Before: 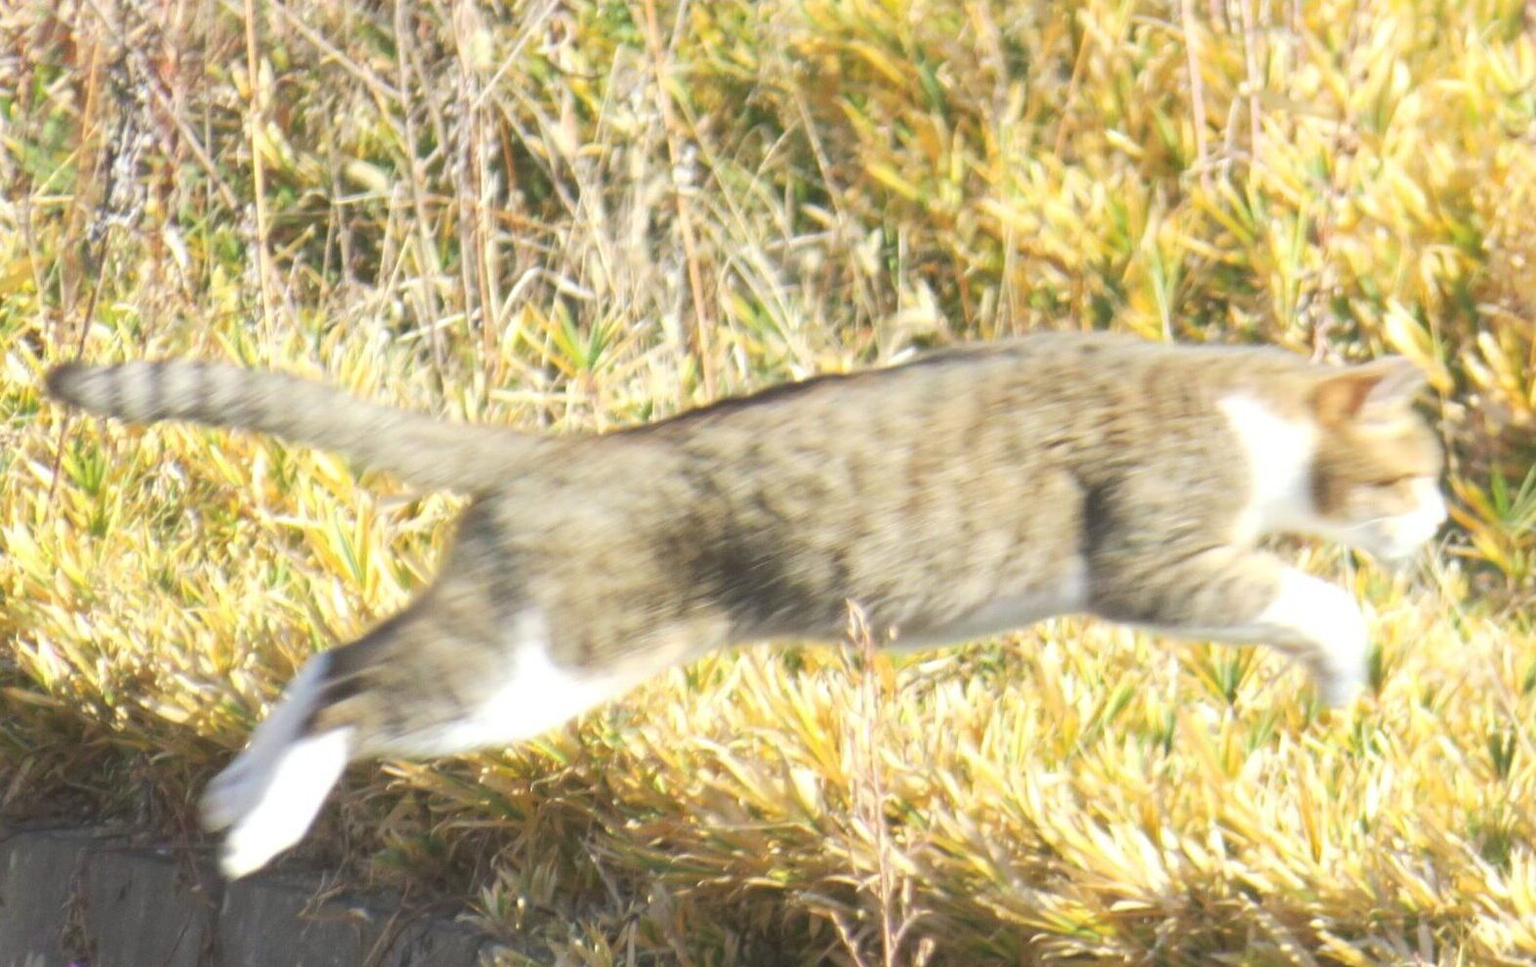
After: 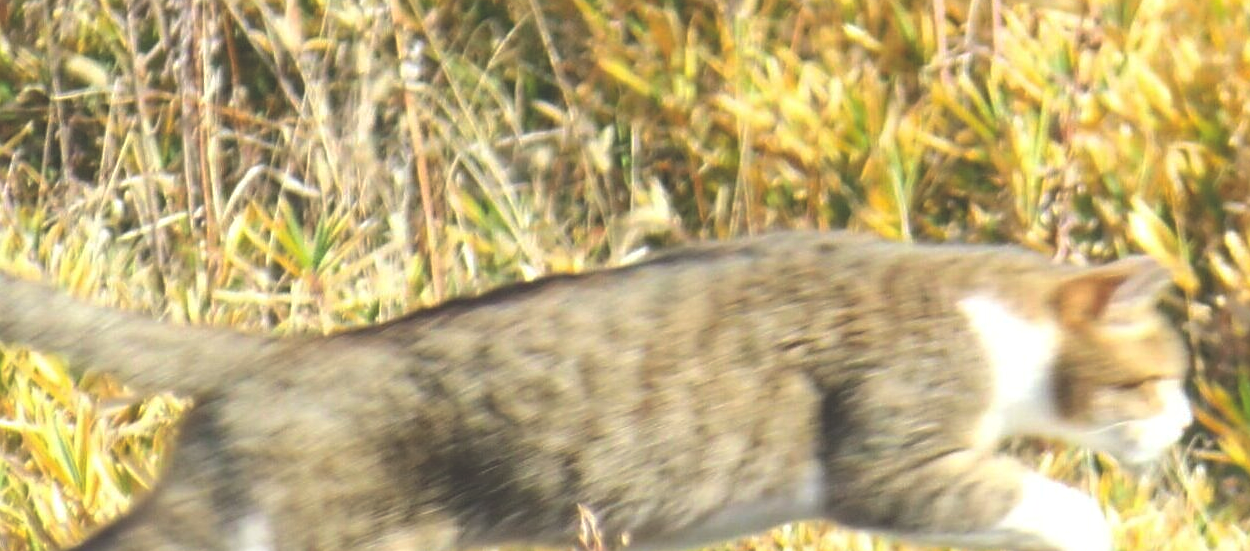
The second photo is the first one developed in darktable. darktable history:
sharpen: radius 1.864, amount 0.398, threshold 1.271
rgb curve: curves: ch0 [(0, 0.186) (0.314, 0.284) (0.775, 0.708) (1, 1)], compensate middle gray true, preserve colors none
exposure: black level correction 0.004, exposure 0.014 EV, compensate highlight preservation false
crop: left 18.38%, top 11.092%, right 2.134%, bottom 33.217%
